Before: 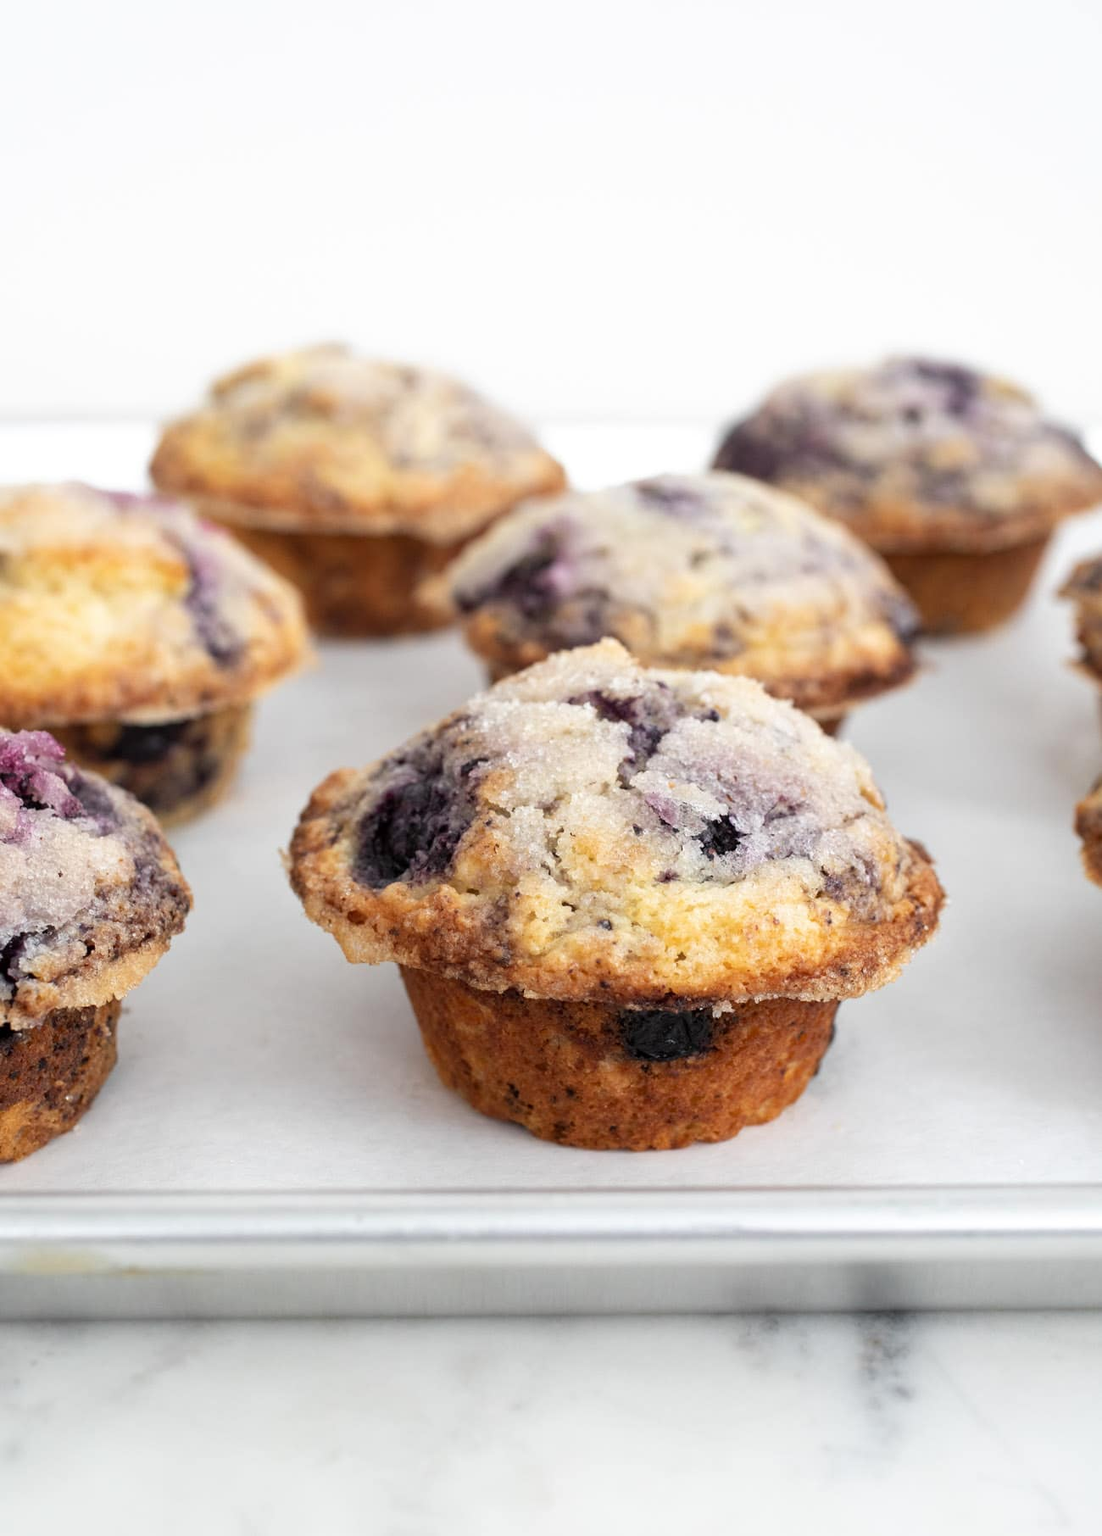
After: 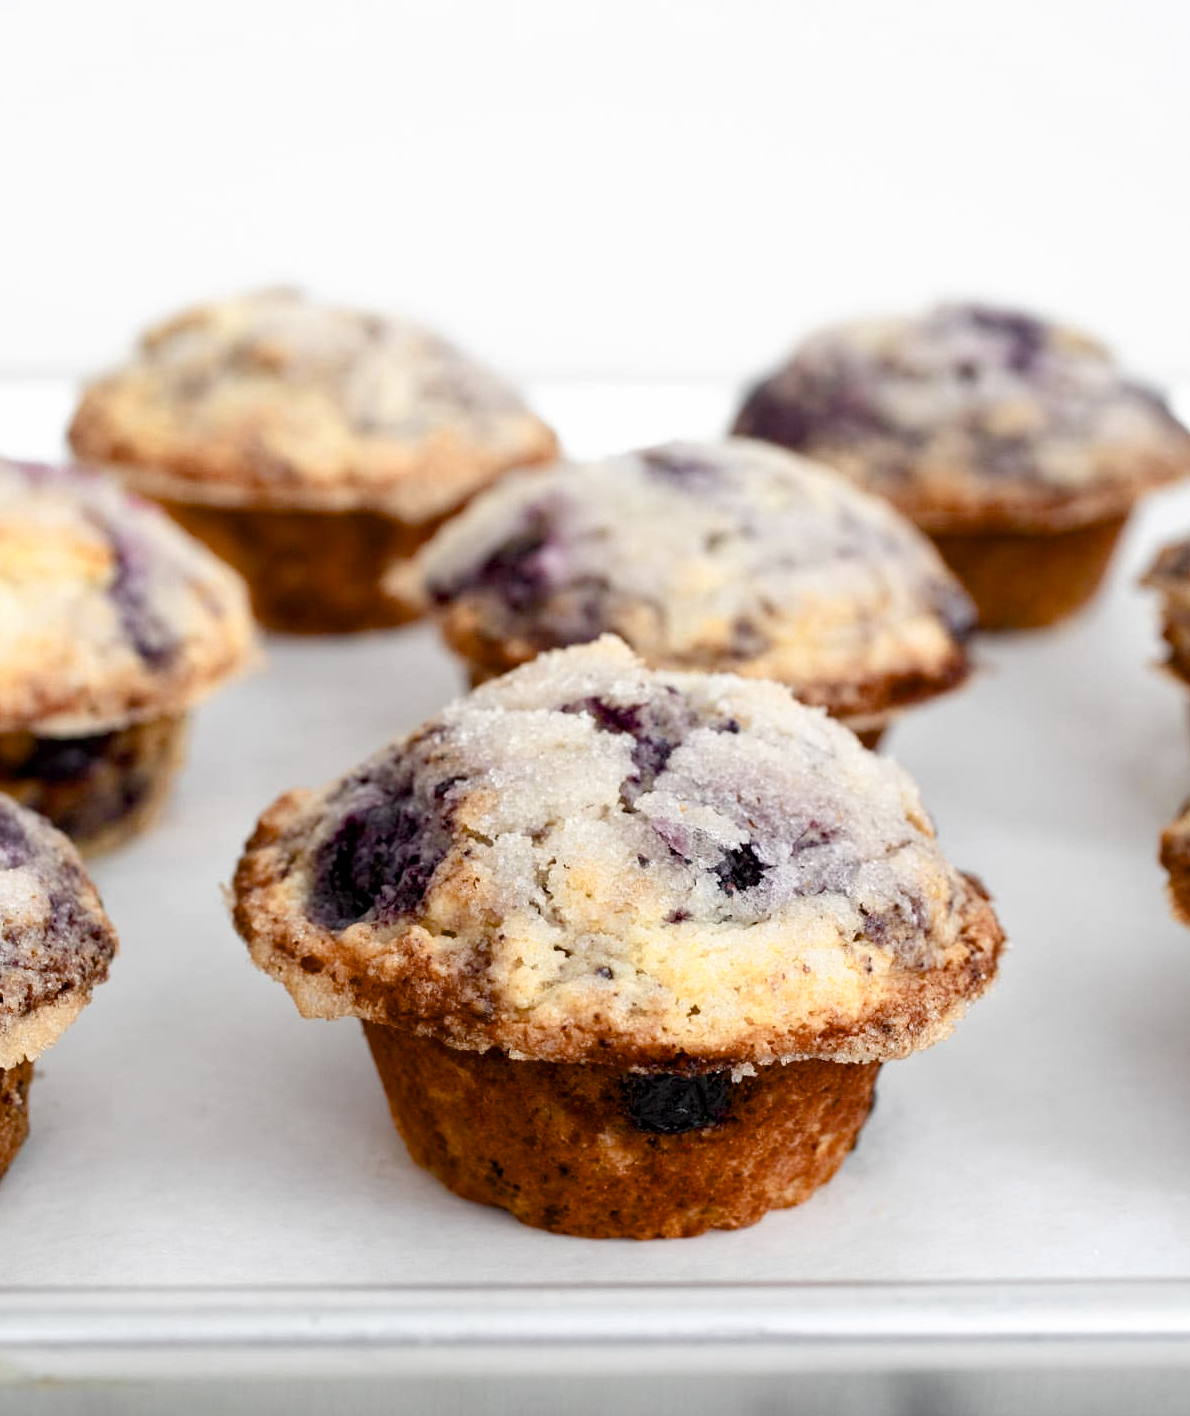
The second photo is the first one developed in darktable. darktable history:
crop: left 8.404%, top 6.551%, bottom 15.292%
color balance rgb: global offset › luminance -0.485%, perceptual saturation grading › global saturation 20%, perceptual saturation grading › highlights -49.457%, perceptual saturation grading › shadows 23.968%, global vibrance 7.321%, saturation formula JzAzBz (2021)
